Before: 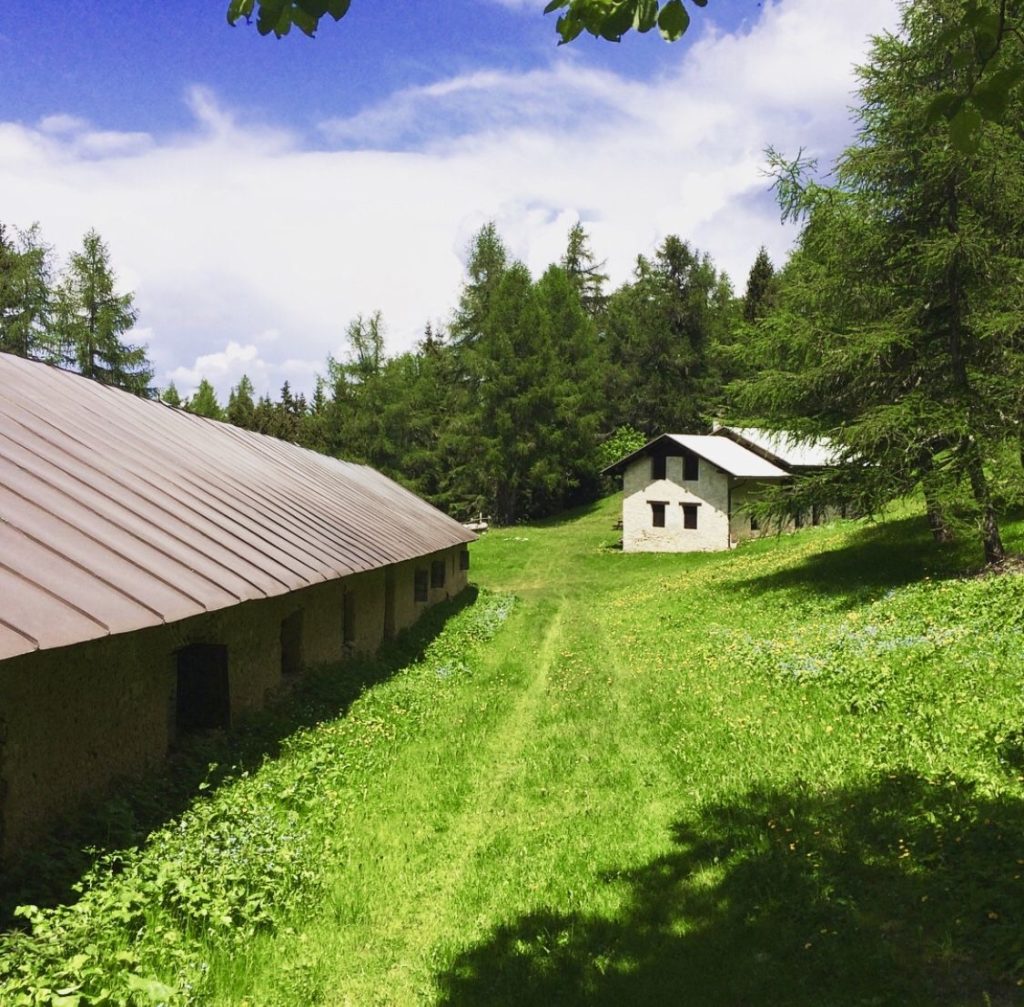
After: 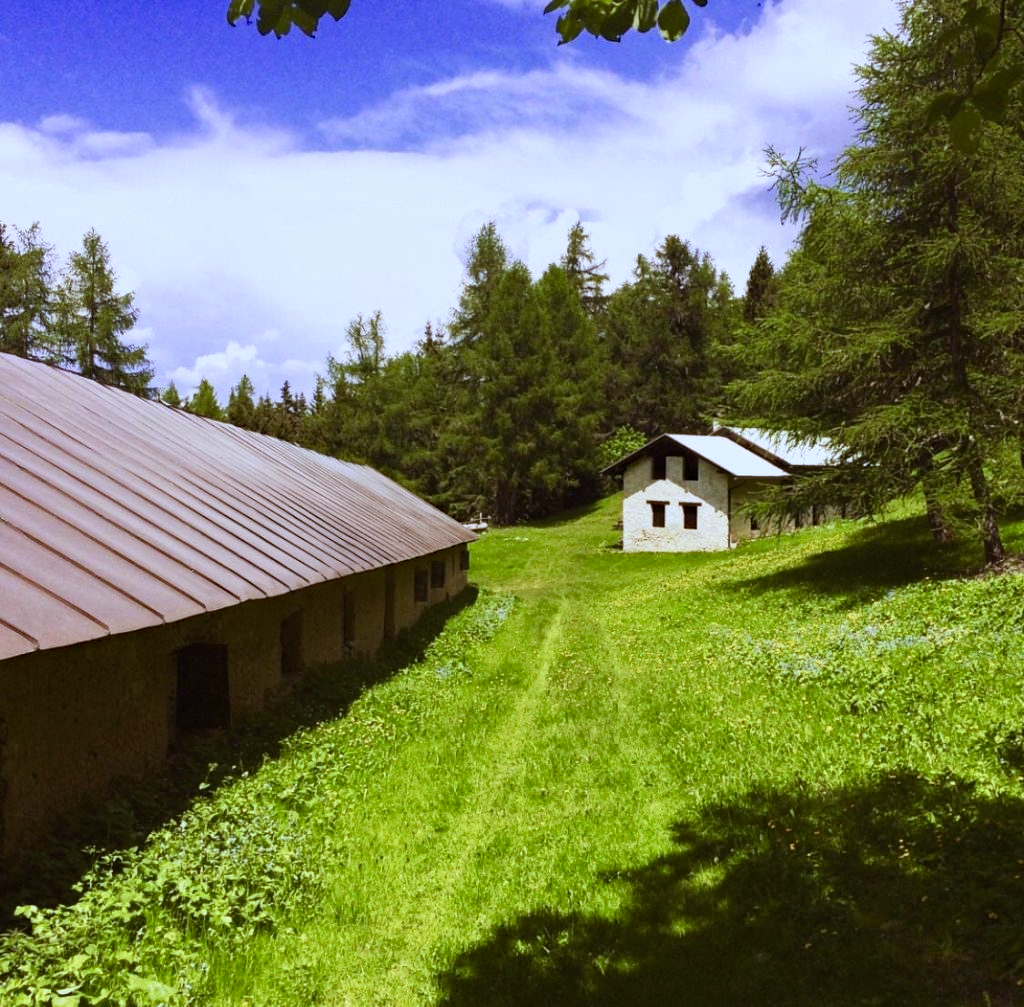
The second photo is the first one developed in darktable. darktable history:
rgb levels: mode RGB, independent channels, levels [[0, 0.5, 1], [0, 0.521, 1], [0, 0.536, 1]]
haze removal: strength 0.29, distance 0.25, compatibility mode true, adaptive false
white balance: red 0.926, green 1.003, blue 1.133
